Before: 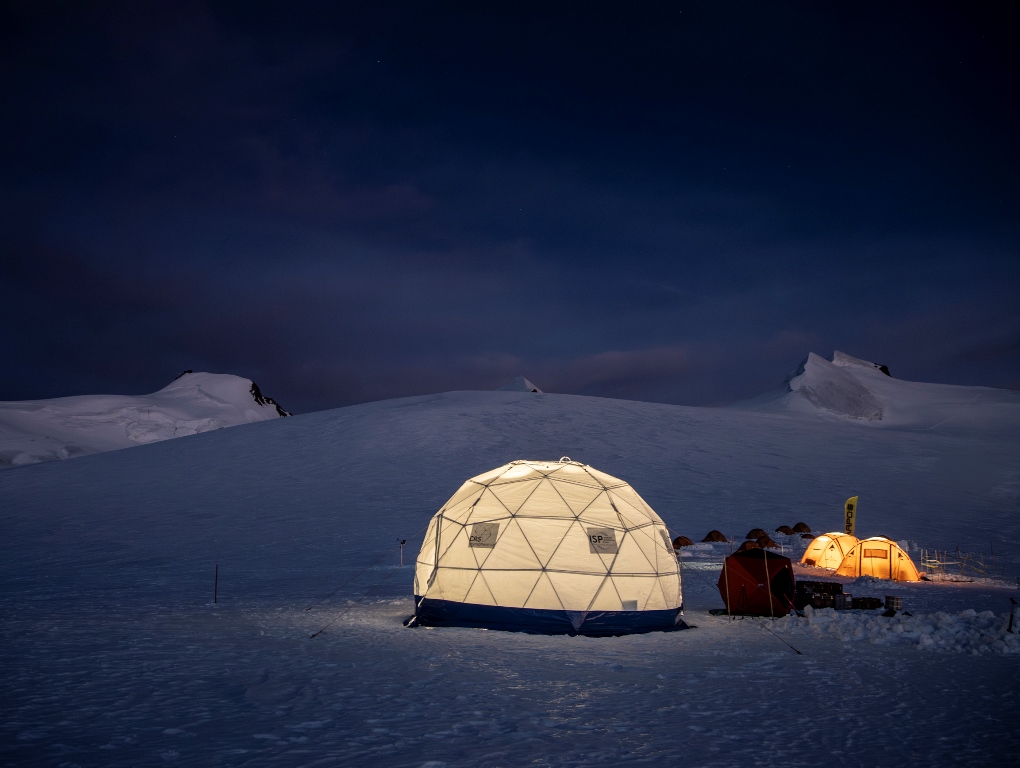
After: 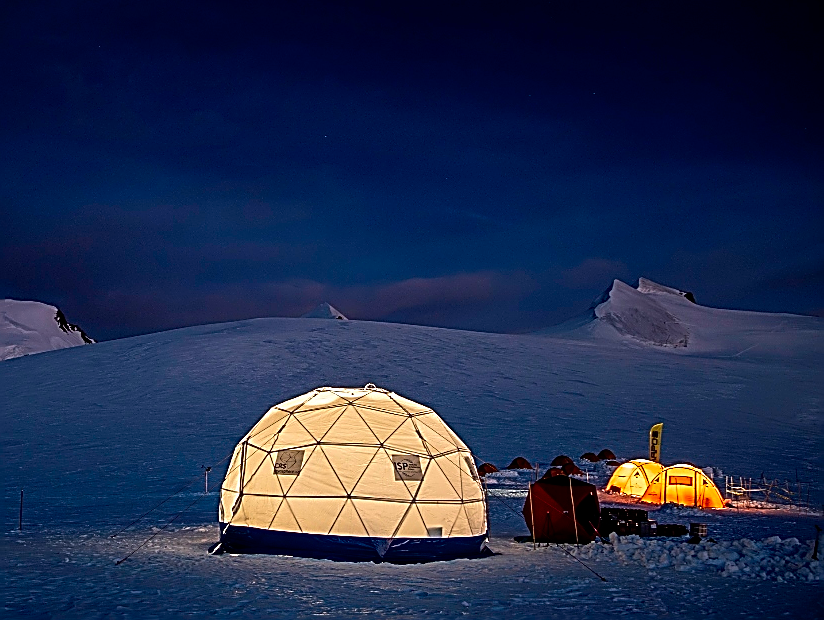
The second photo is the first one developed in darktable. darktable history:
contrast brightness saturation: brightness -0.02, saturation 0.35
crop: left 19.159%, top 9.58%, bottom 9.58%
sharpen: amount 2
